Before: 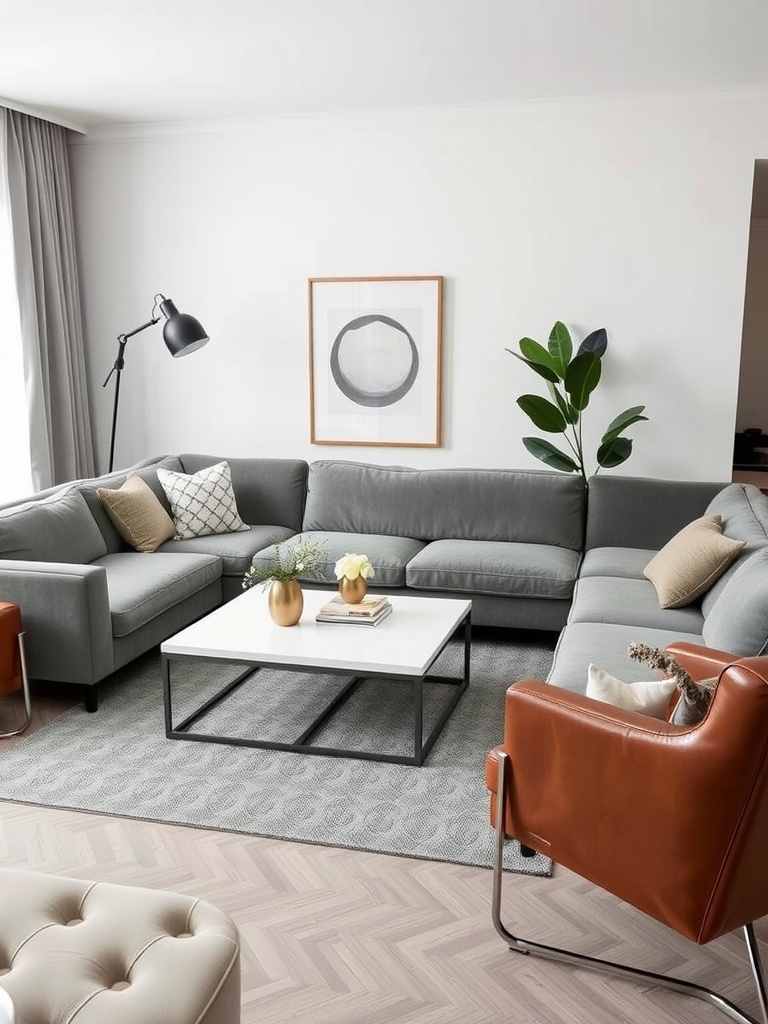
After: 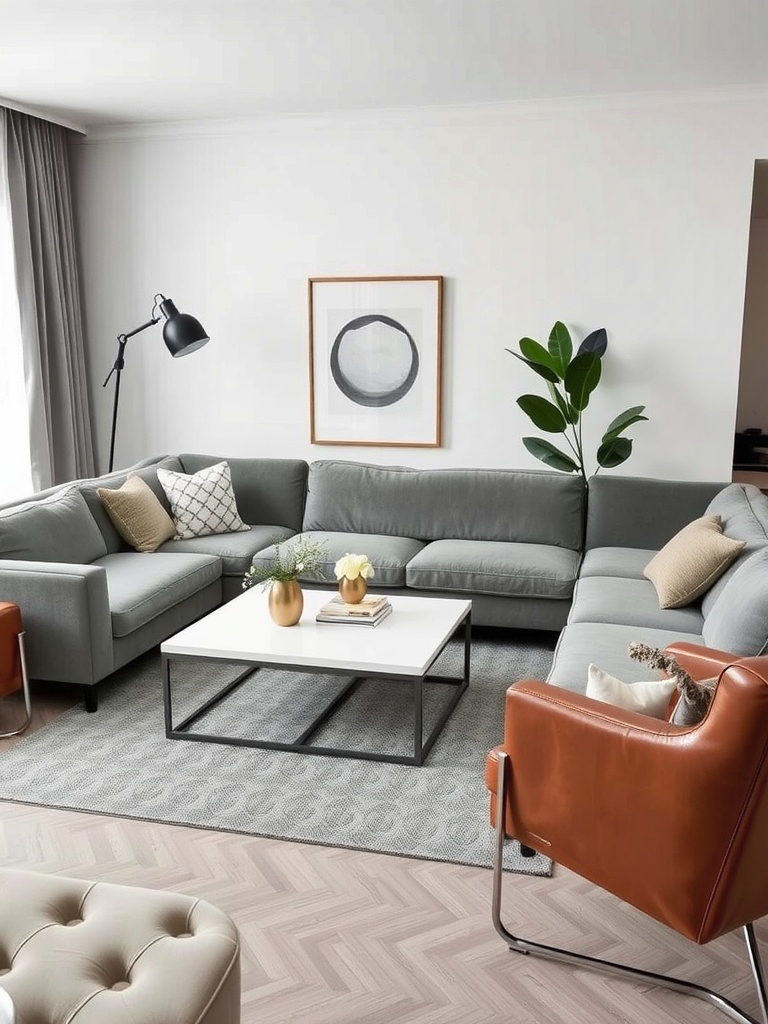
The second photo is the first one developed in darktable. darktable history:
contrast brightness saturation: contrast 0.05, brightness 0.06, saturation 0.01
shadows and highlights: low approximation 0.01, soften with gaussian
